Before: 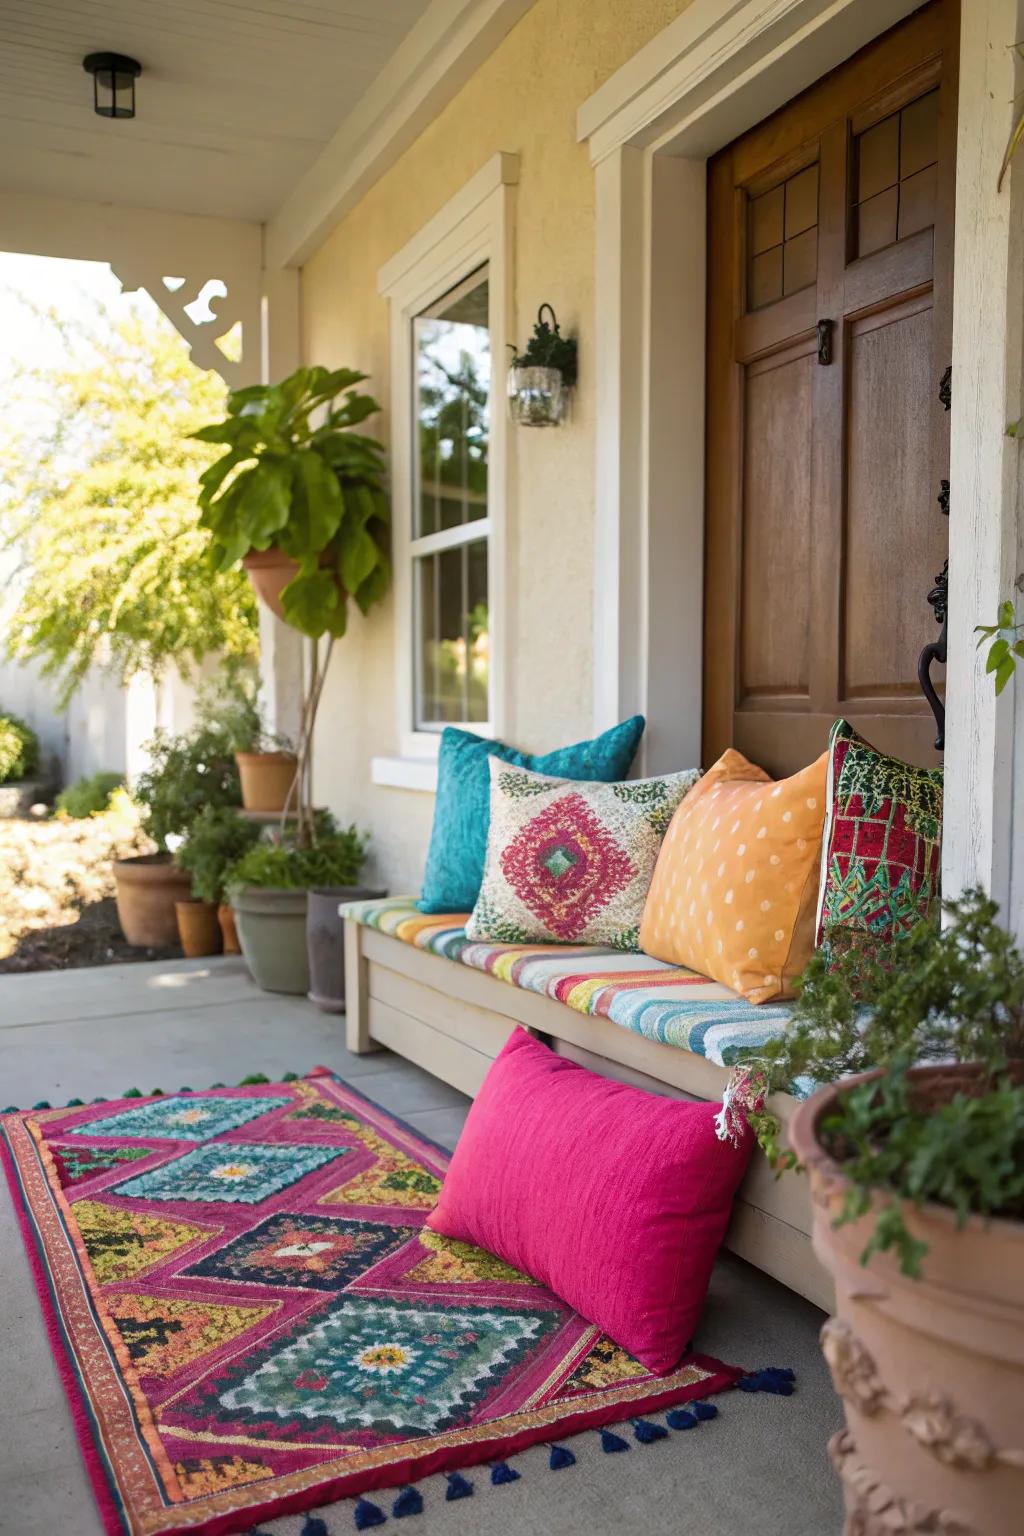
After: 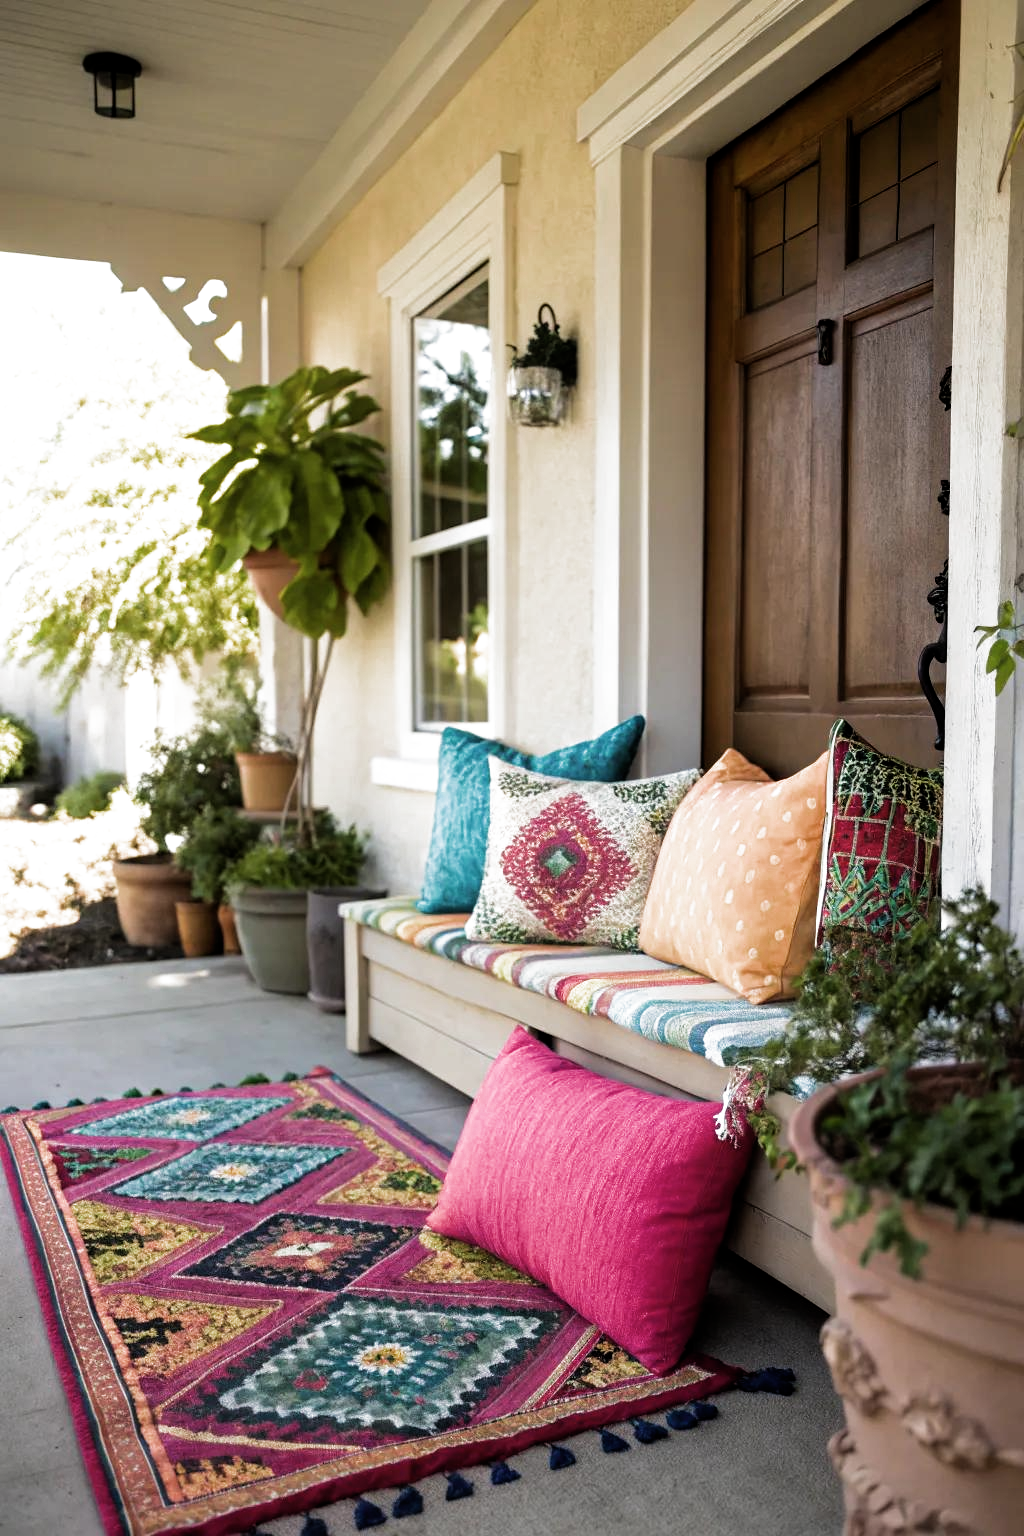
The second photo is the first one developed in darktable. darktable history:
filmic rgb: black relative exposure -8.28 EV, white relative exposure 2.2 EV, threshold 5.96 EV, target white luminance 99.927%, hardness 7.17, latitude 75.62%, contrast 1.316, highlights saturation mix -1.58%, shadows ↔ highlights balance 30.73%, color science v4 (2020), enable highlight reconstruction true
